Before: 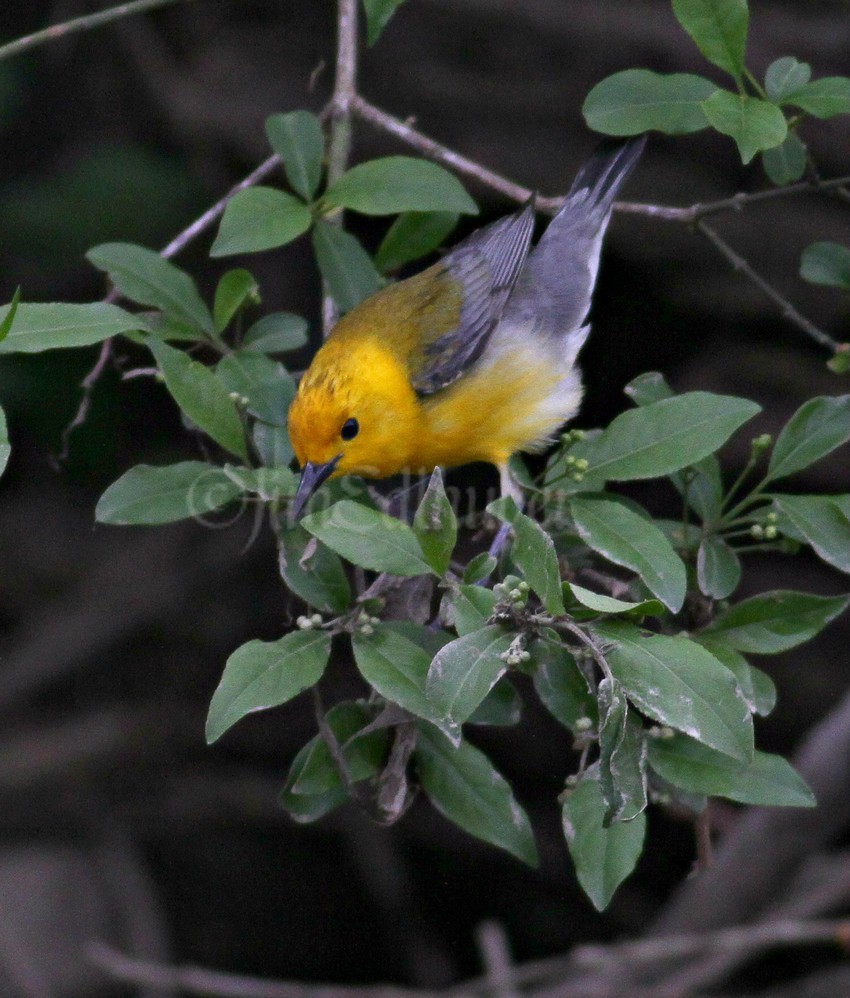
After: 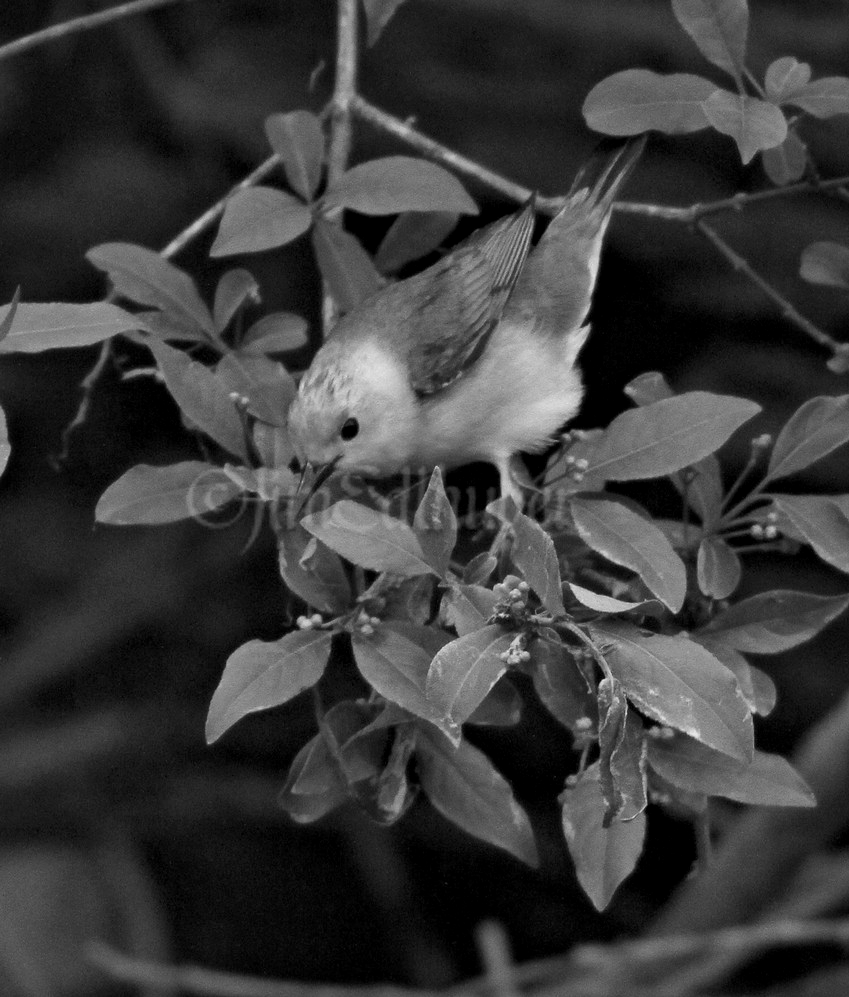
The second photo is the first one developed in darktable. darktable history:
contrast brightness saturation: saturation -1
local contrast: mode bilateral grid, contrast 25, coarseness 50, detail 123%, midtone range 0.2
